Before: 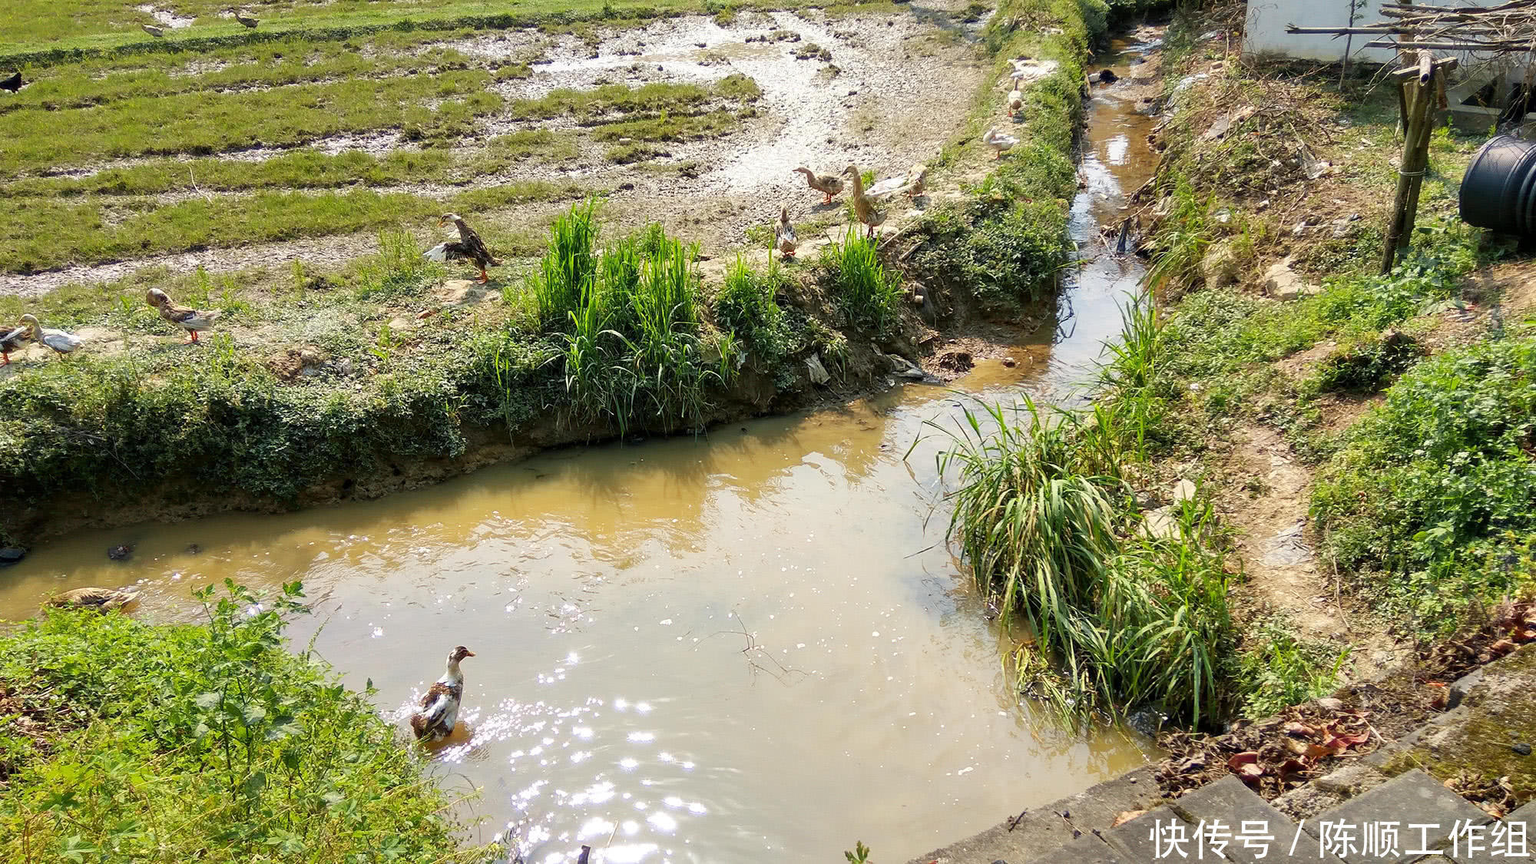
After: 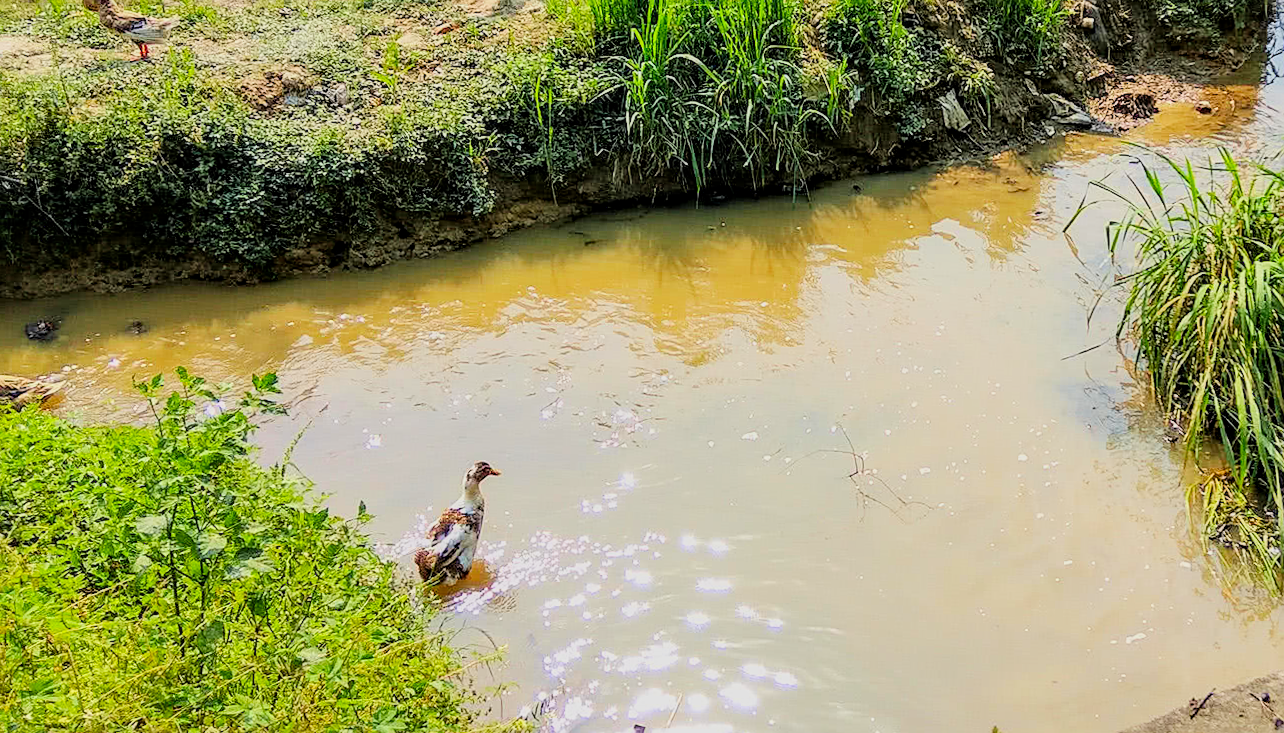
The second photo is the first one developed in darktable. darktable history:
filmic rgb: black relative exposure -6.88 EV, white relative exposure 5.83 EV, hardness 2.7, color science v6 (2022), iterations of high-quality reconstruction 0
sharpen: on, module defaults
crop and rotate: angle -1.22°, left 3.958%, top 32.383%, right 29.395%
color correction: highlights b* 0.023, saturation 1.29
exposure: black level correction 0, exposure 0.692 EV, compensate exposure bias true, compensate highlight preservation false
local contrast: on, module defaults
